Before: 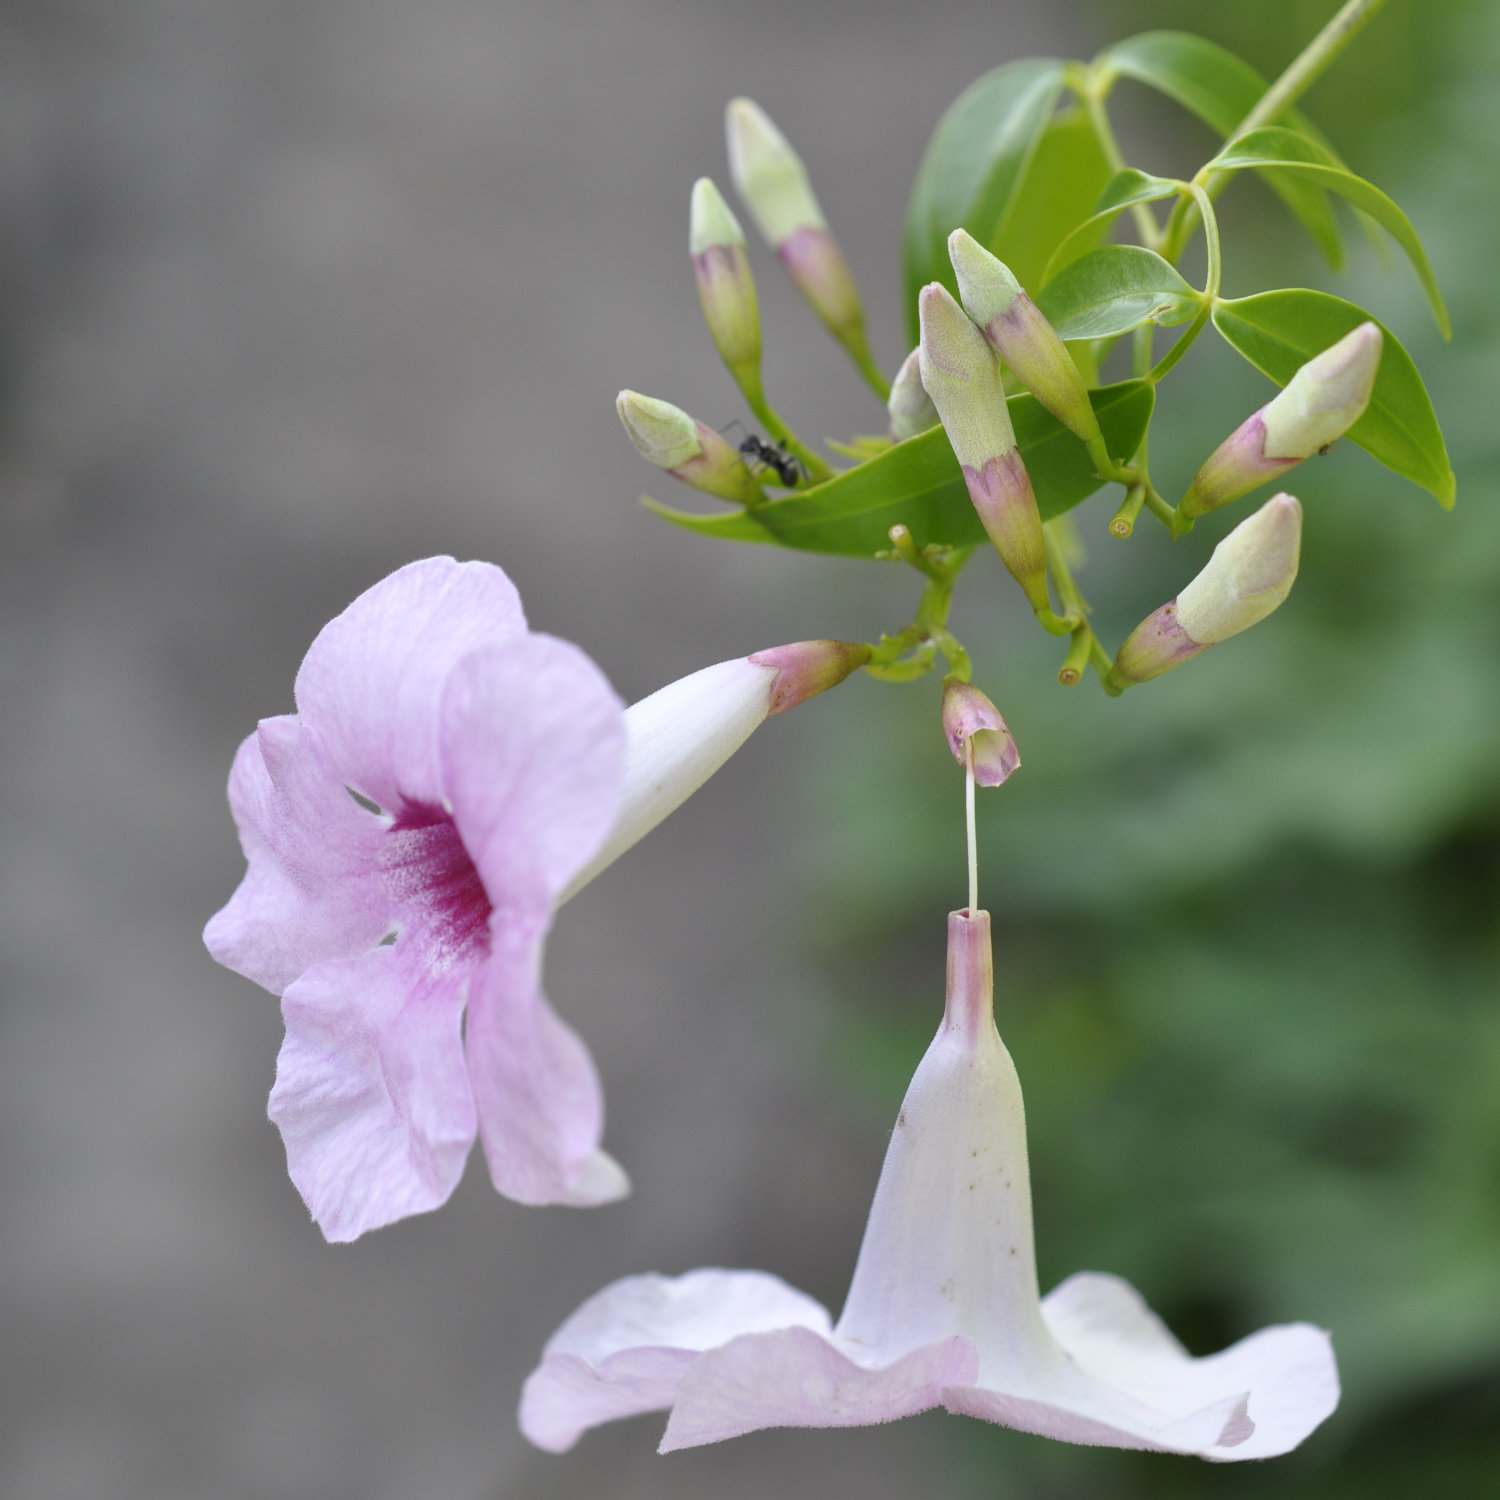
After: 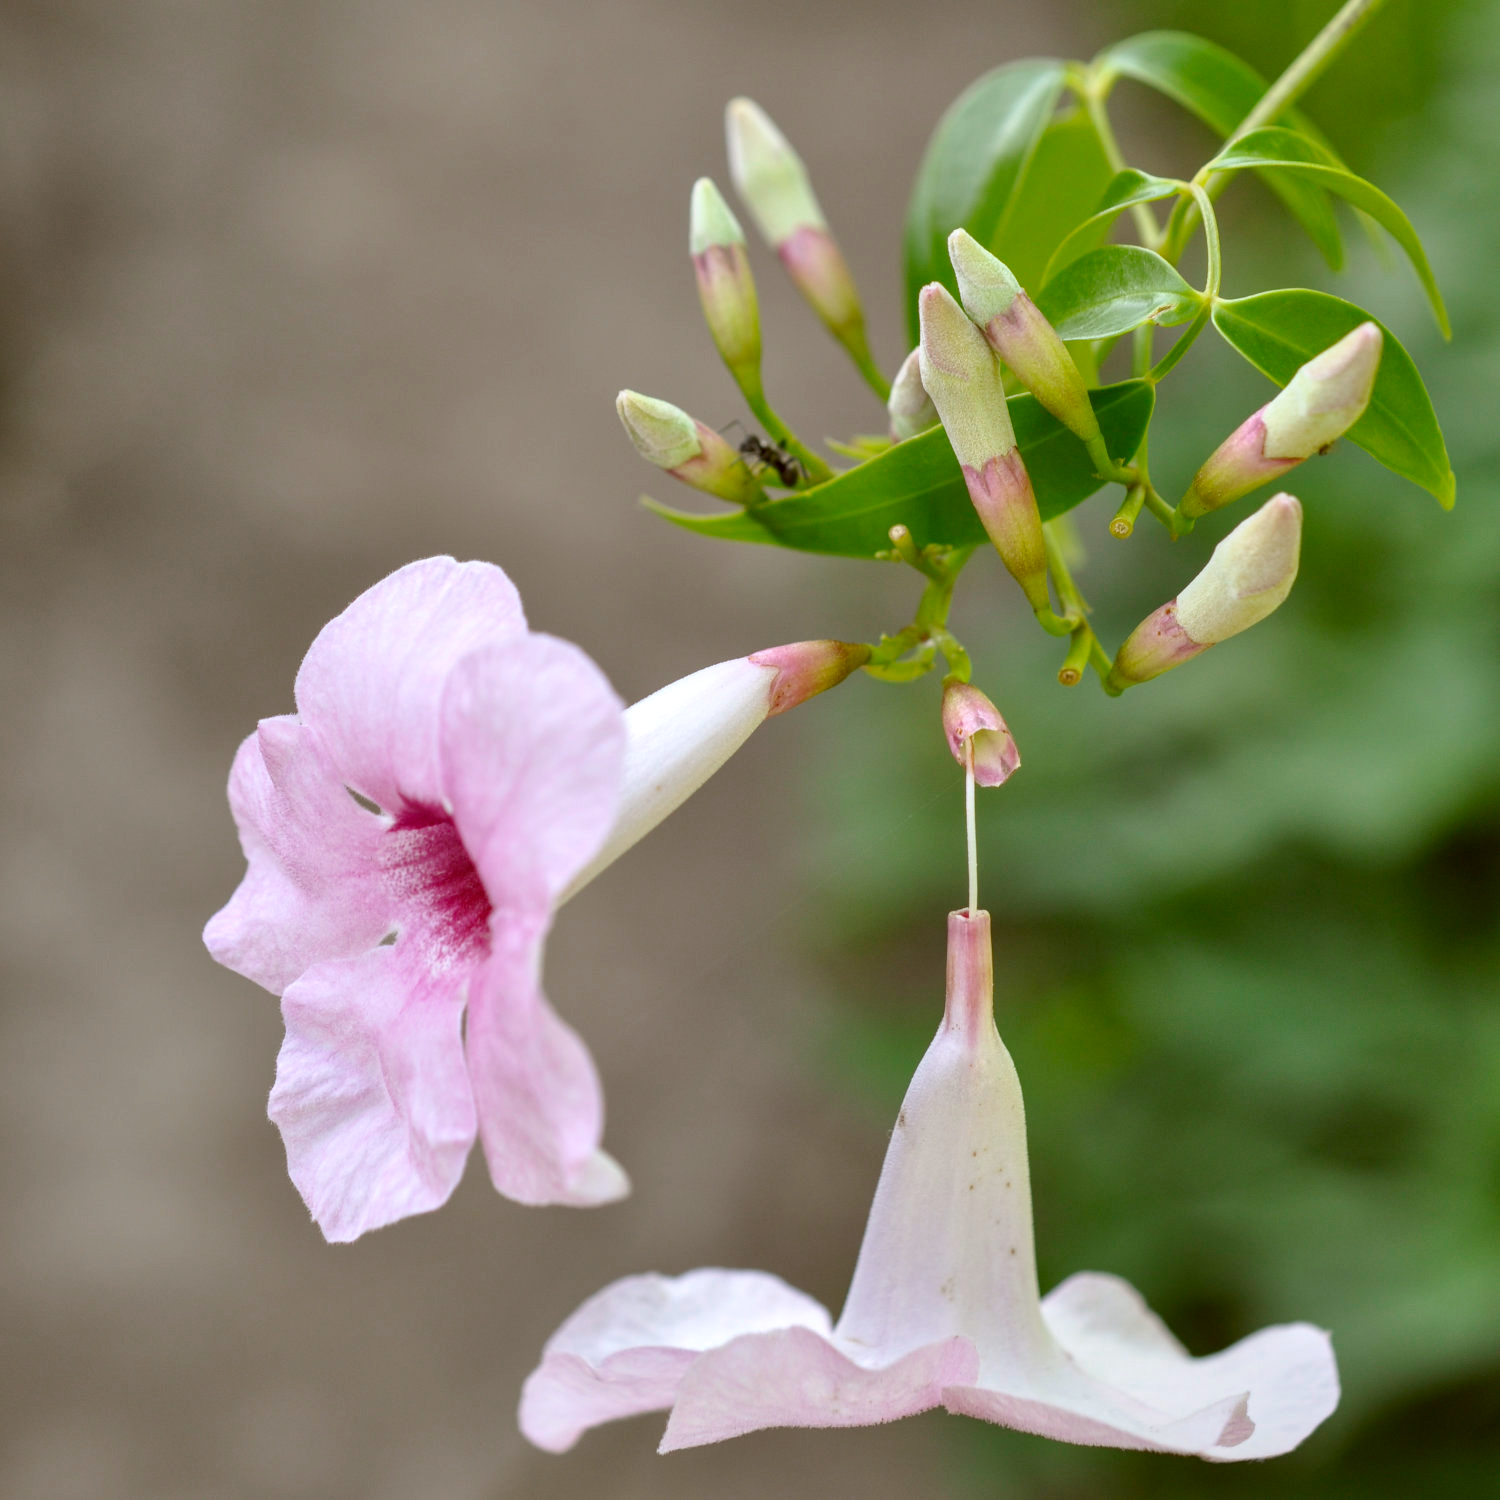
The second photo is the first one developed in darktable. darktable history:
local contrast: on, module defaults
color correction: highlights a* -0.482, highlights b* 0.161, shadows a* 4.66, shadows b* 20.72
tone equalizer: on, module defaults
